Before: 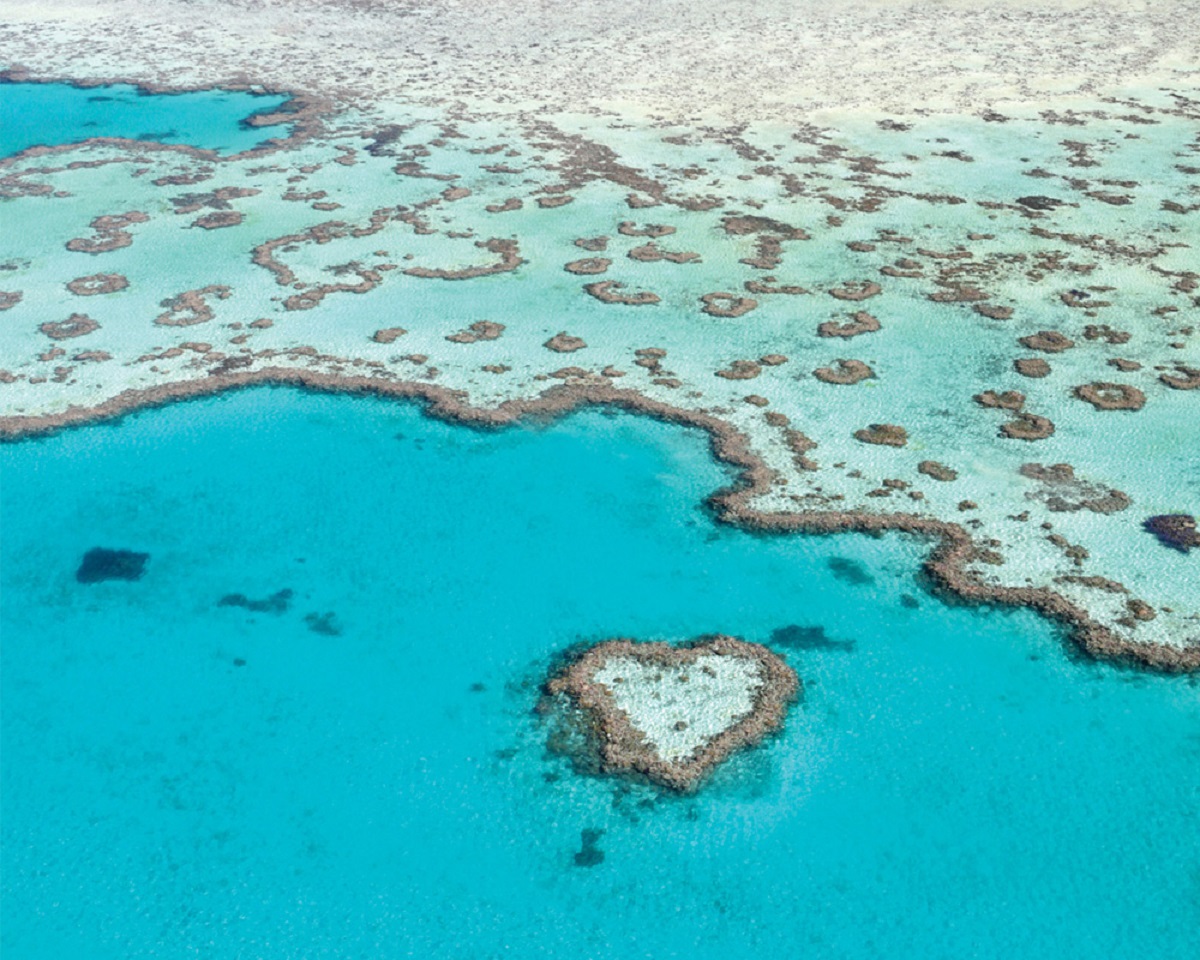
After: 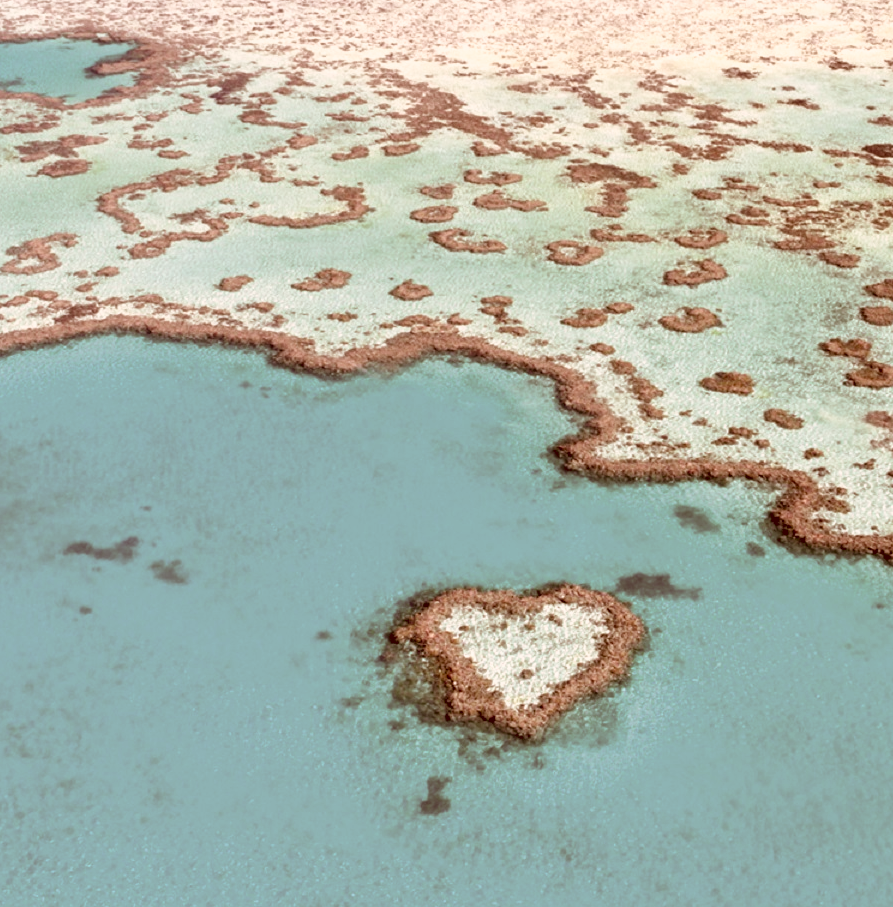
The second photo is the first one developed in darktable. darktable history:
contrast brightness saturation: saturation -0.056
color correction: highlights a* 9.47, highlights b* 8.82, shadows a* 39.56, shadows b* 39.93, saturation 0.799
crop and rotate: left 12.916%, top 5.422%, right 12.617%
base curve: curves: ch0 [(0.017, 0) (0.425, 0.441) (0.844, 0.933) (1, 1)], preserve colors none
